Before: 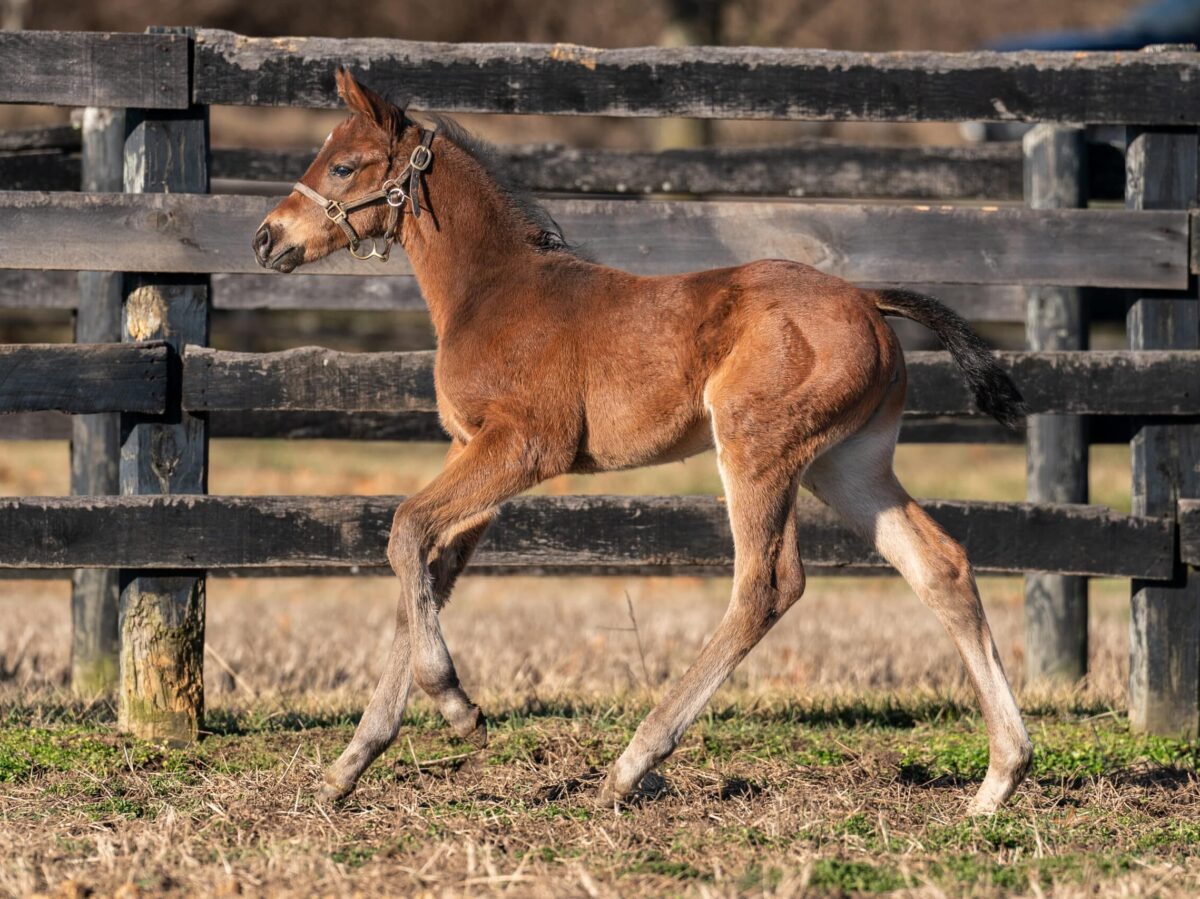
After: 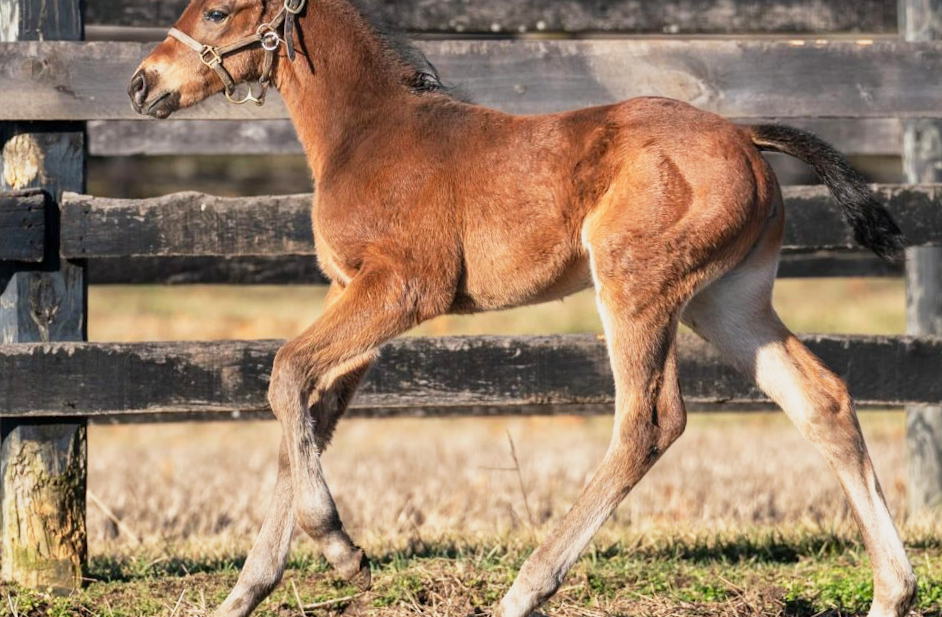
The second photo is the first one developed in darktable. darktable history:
crop: left 9.712%, top 16.928%, right 10.845%, bottom 12.332%
base curve: curves: ch0 [(0, 0) (0.088, 0.125) (0.176, 0.251) (0.354, 0.501) (0.613, 0.749) (1, 0.877)], preserve colors none
rotate and perspective: rotation -1°, crop left 0.011, crop right 0.989, crop top 0.025, crop bottom 0.975
